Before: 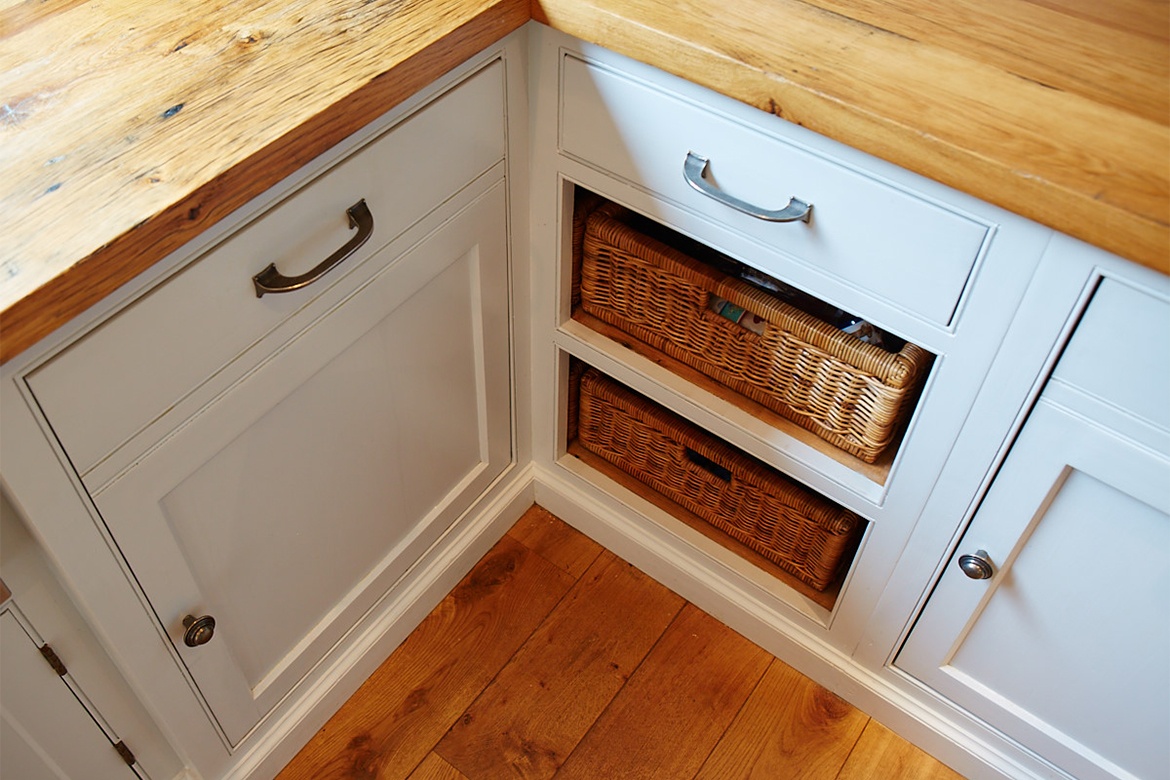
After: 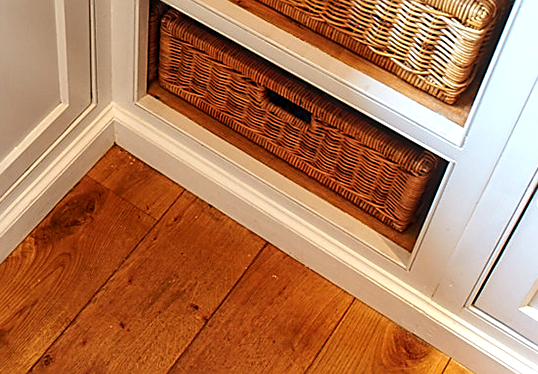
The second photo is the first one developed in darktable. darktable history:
local contrast: on, module defaults
crop: left 35.929%, top 46.087%, right 18.067%, bottom 5.891%
exposure: exposure 0.6 EV, compensate highlight preservation false
sharpen: on, module defaults
